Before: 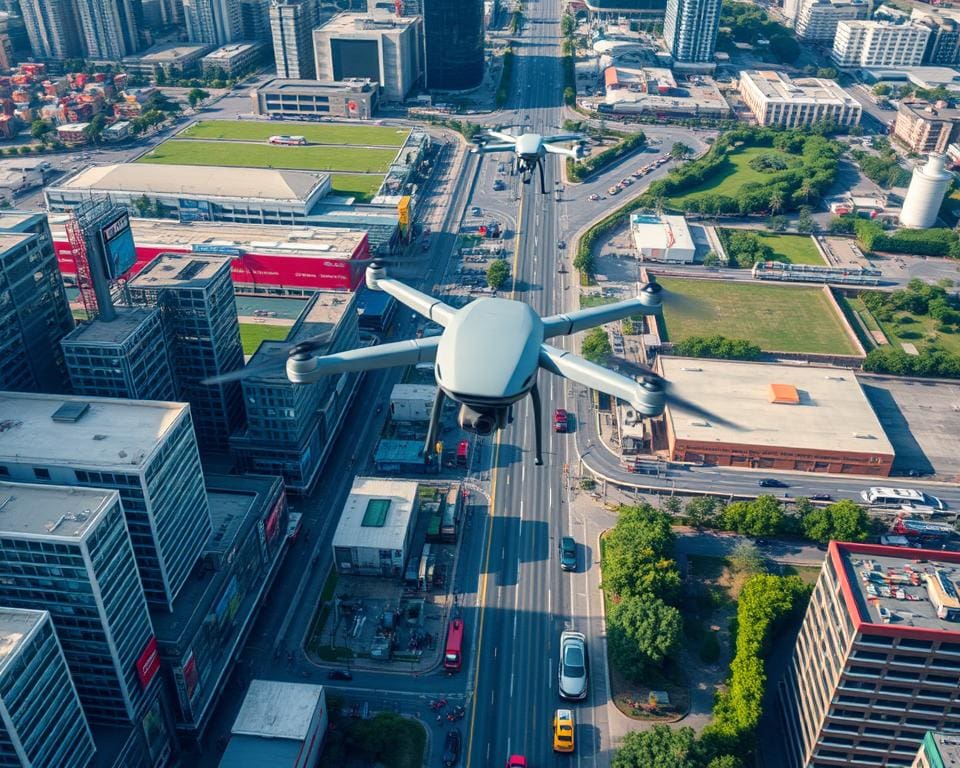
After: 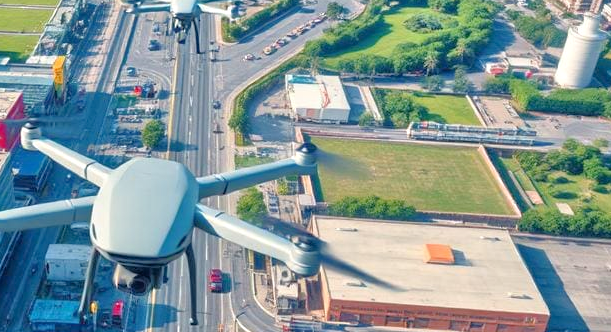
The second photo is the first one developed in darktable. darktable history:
crop: left 36.005%, top 18.293%, right 0.31%, bottom 38.444%
tone equalizer: -7 EV 0.15 EV, -6 EV 0.6 EV, -5 EV 1.15 EV, -4 EV 1.33 EV, -3 EV 1.15 EV, -2 EV 0.6 EV, -1 EV 0.15 EV, mask exposure compensation -0.5 EV
